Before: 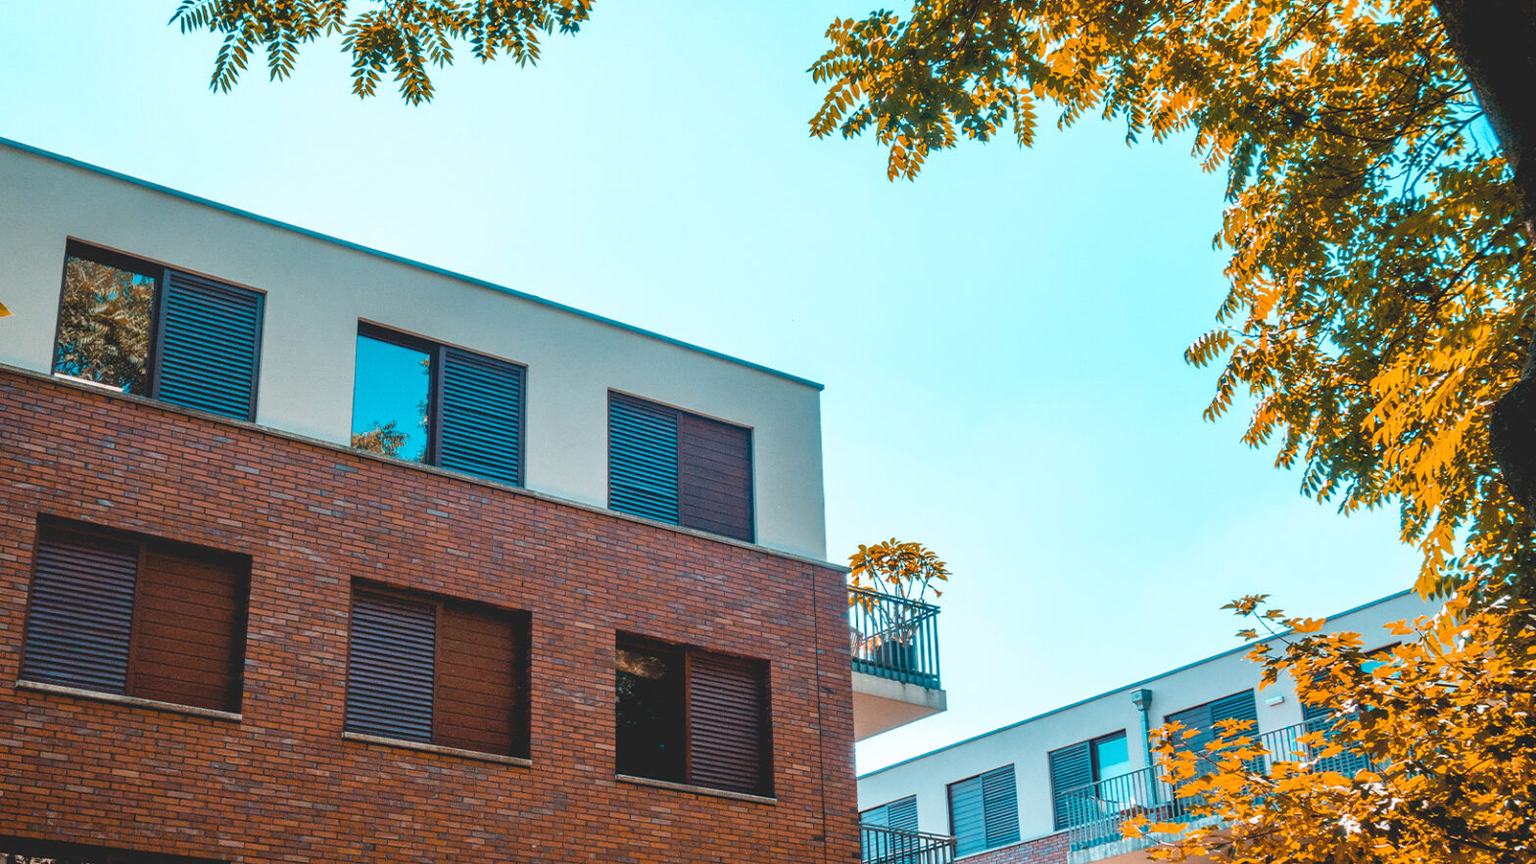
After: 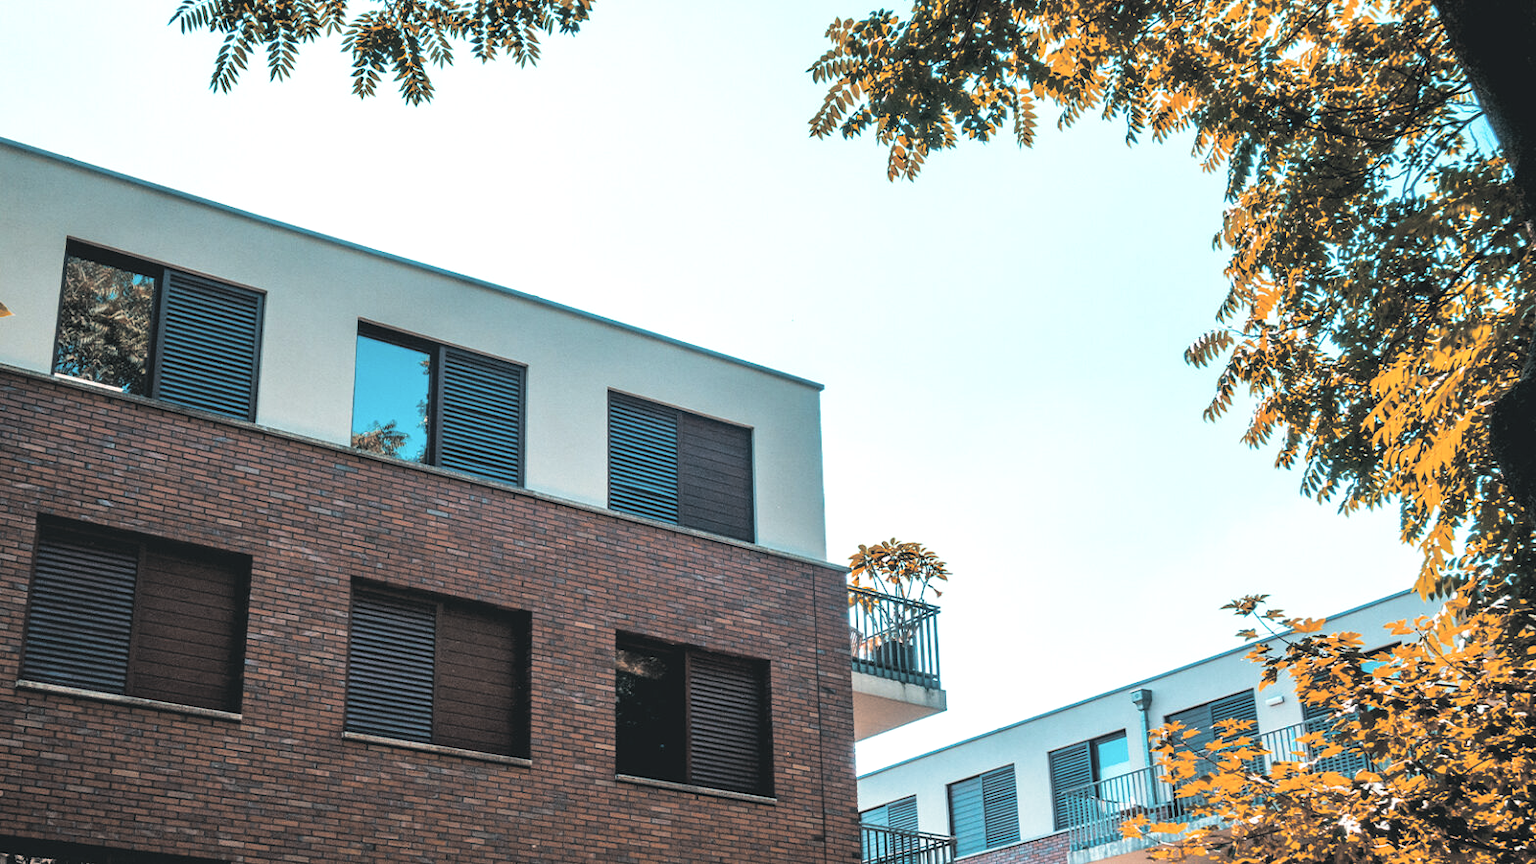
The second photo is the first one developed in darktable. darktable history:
levels: levels [0.016, 0.484, 0.953]
contrast brightness saturation: contrast 0.11, saturation -0.17
split-toning: shadows › hue 201.6°, shadows › saturation 0.16, highlights › hue 50.4°, highlights › saturation 0.2, balance -49.9
